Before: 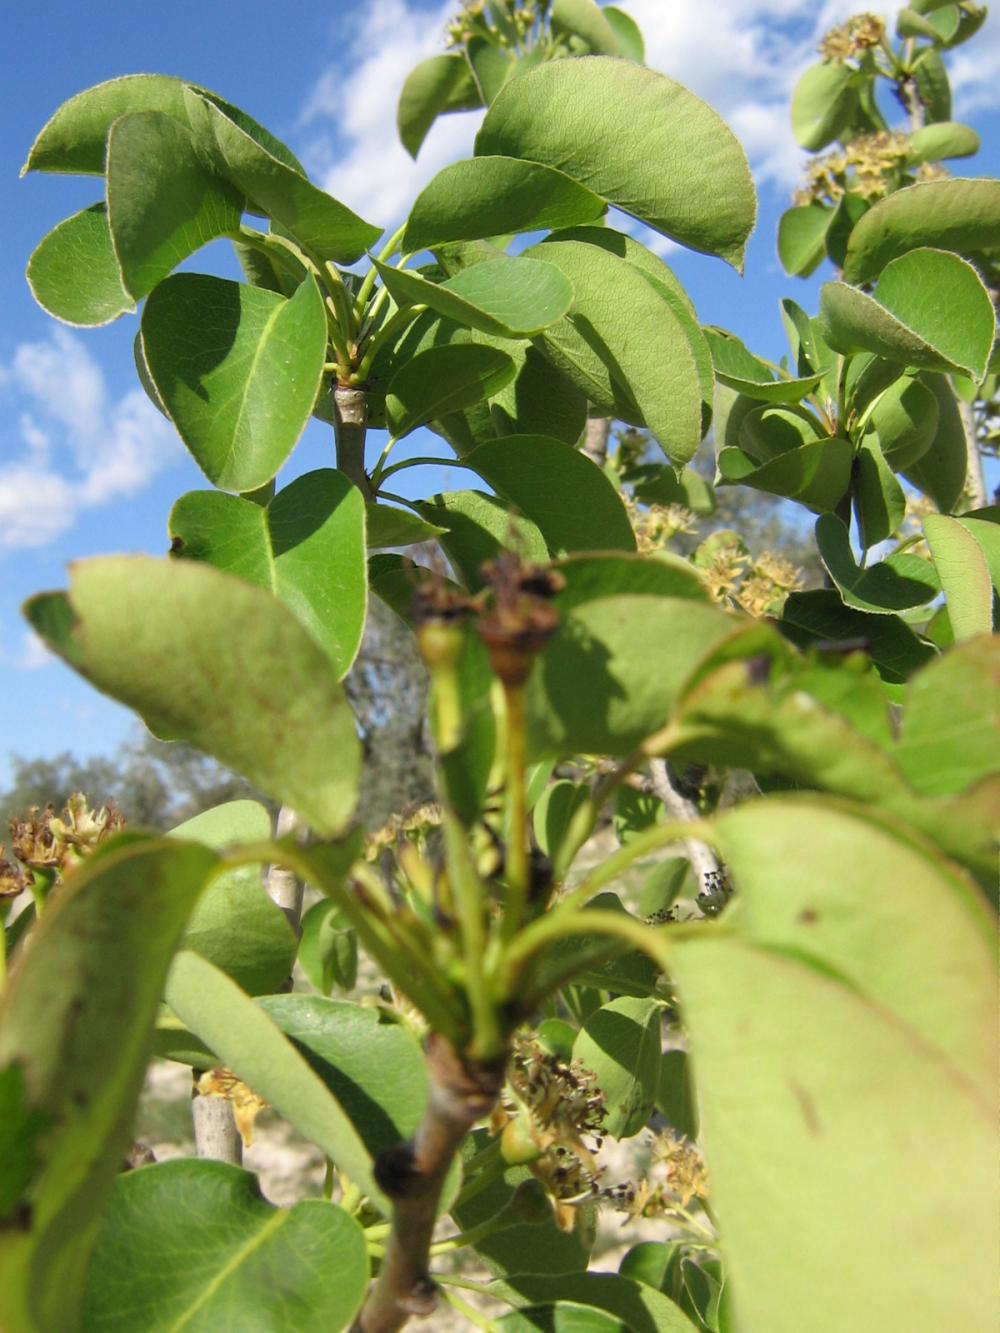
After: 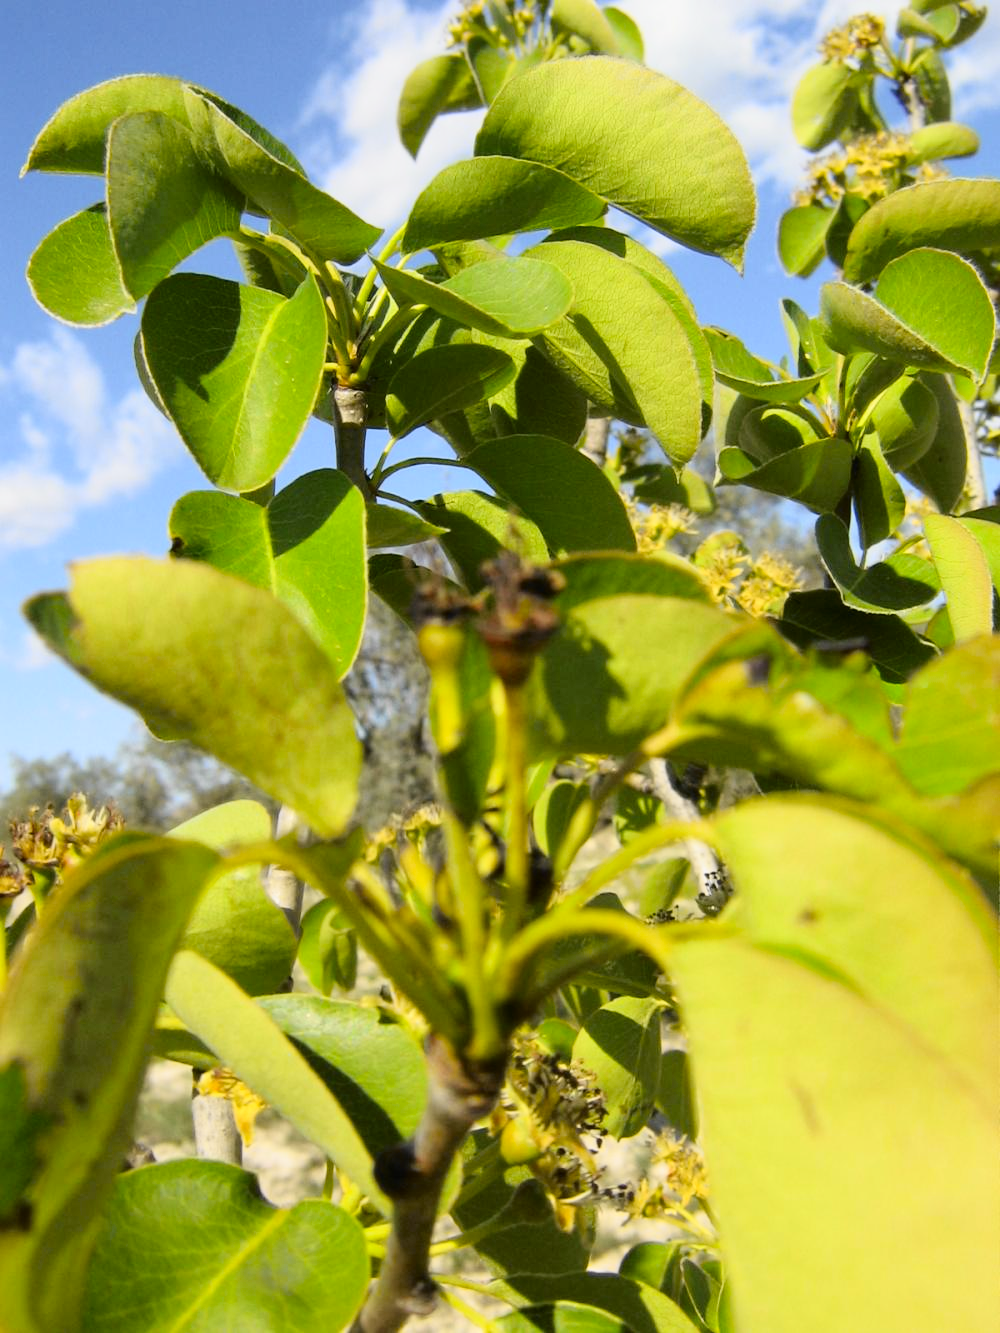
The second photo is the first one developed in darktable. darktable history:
tone curve: curves: ch0 [(0, 0) (0.136, 0.084) (0.346, 0.366) (0.489, 0.559) (0.66, 0.748) (0.849, 0.902) (1, 0.974)]; ch1 [(0, 0) (0.353, 0.344) (0.45, 0.46) (0.498, 0.498) (0.521, 0.512) (0.563, 0.559) (0.592, 0.605) (0.641, 0.673) (1, 1)]; ch2 [(0, 0) (0.333, 0.346) (0.375, 0.375) (0.424, 0.43) (0.476, 0.492) (0.502, 0.502) (0.524, 0.531) (0.579, 0.61) (0.612, 0.644) (0.641, 0.722) (1, 1)], color space Lab, independent channels, preserve colors none
